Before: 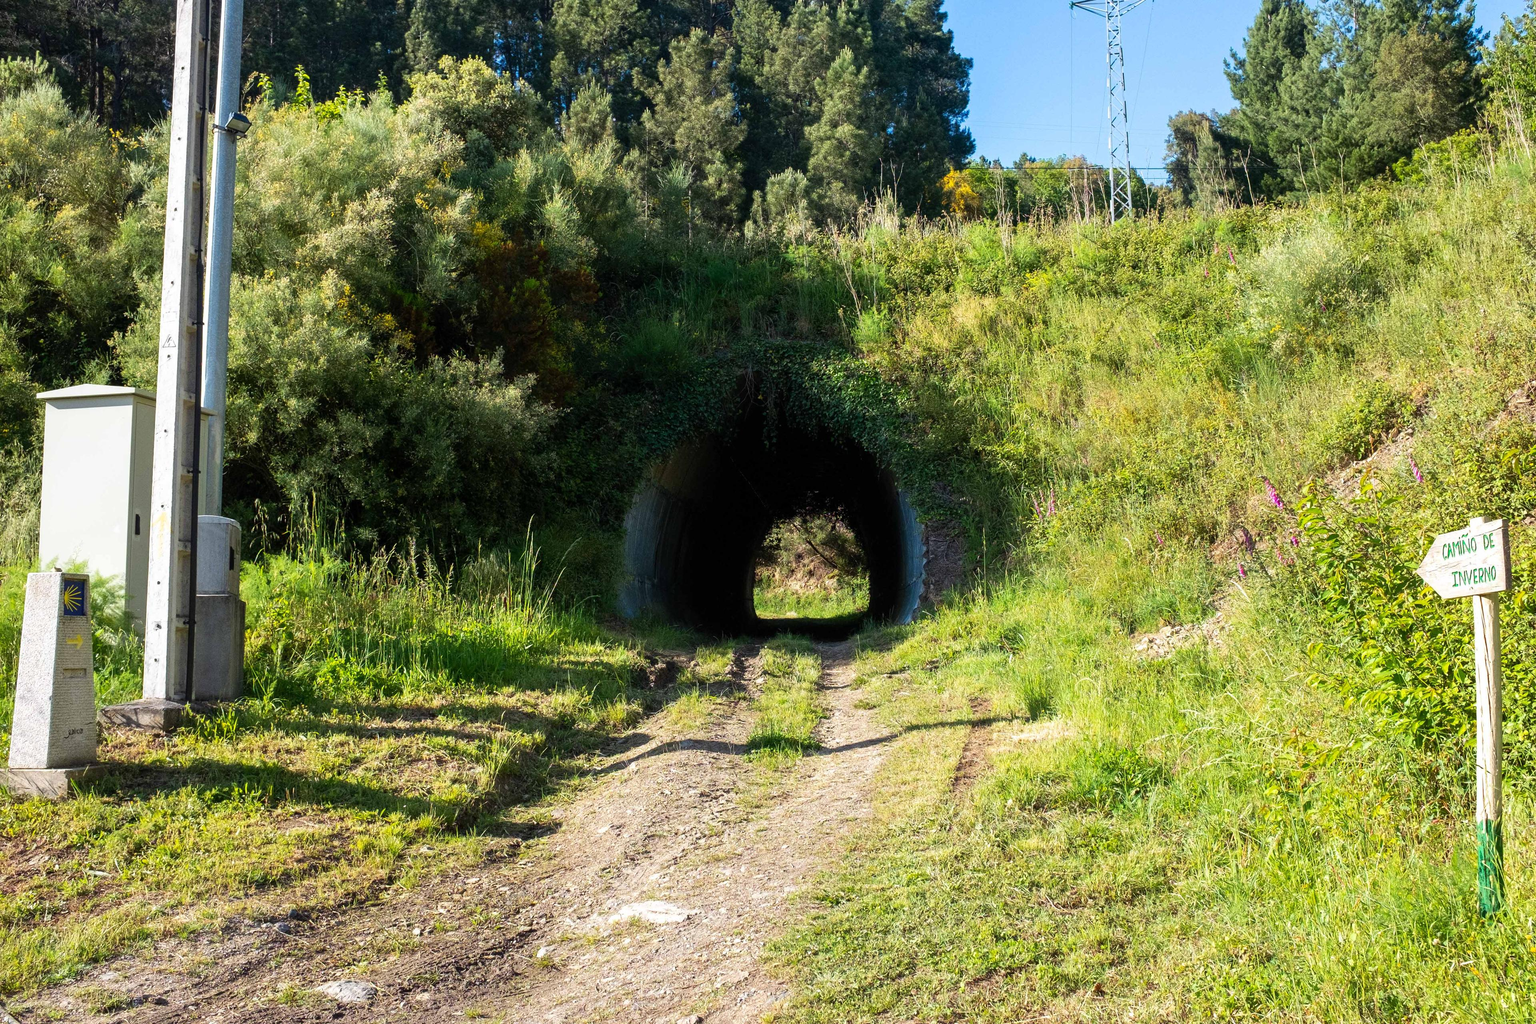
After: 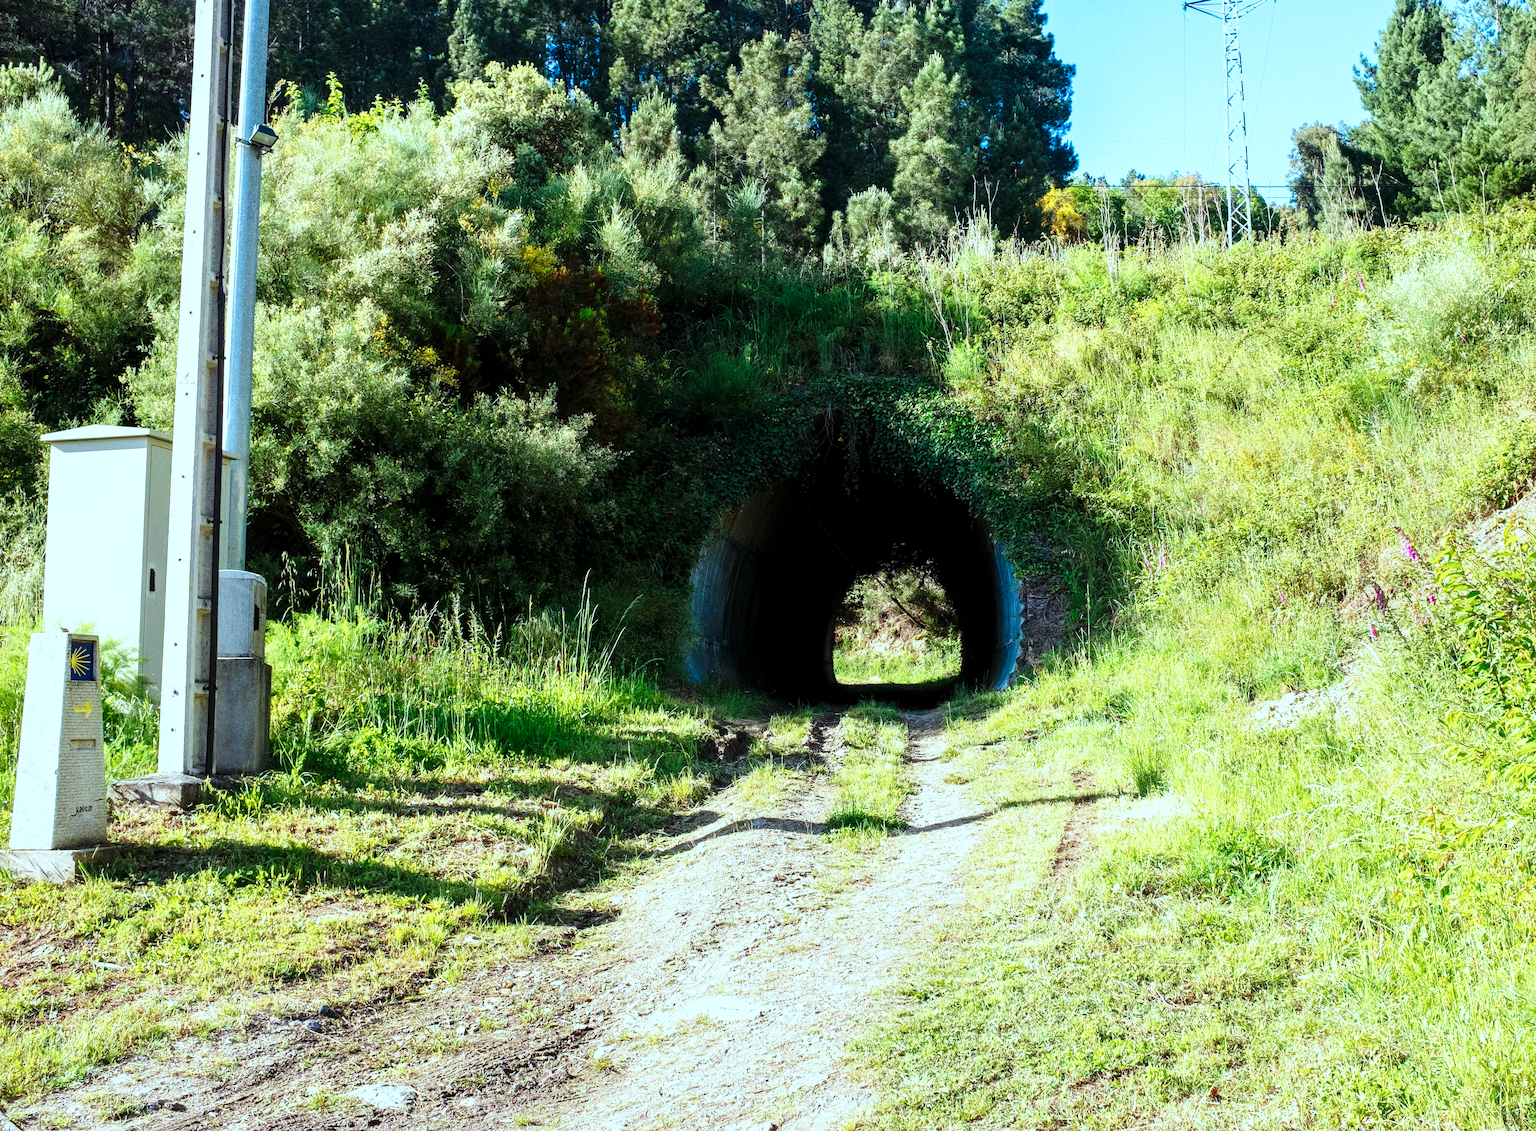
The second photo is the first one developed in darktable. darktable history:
color correction: highlights a* -10.04, highlights b* -10.37
base curve: curves: ch0 [(0, 0) (0.028, 0.03) (0.121, 0.232) (0.46, 0.748) (0.859, 0.968) (1, 1)], preserve colors none
crop: right 9.509%, bottom 0.031%
local contrast: highlights 100%, shadows 100%, detail 120%, midtone range 0.2
